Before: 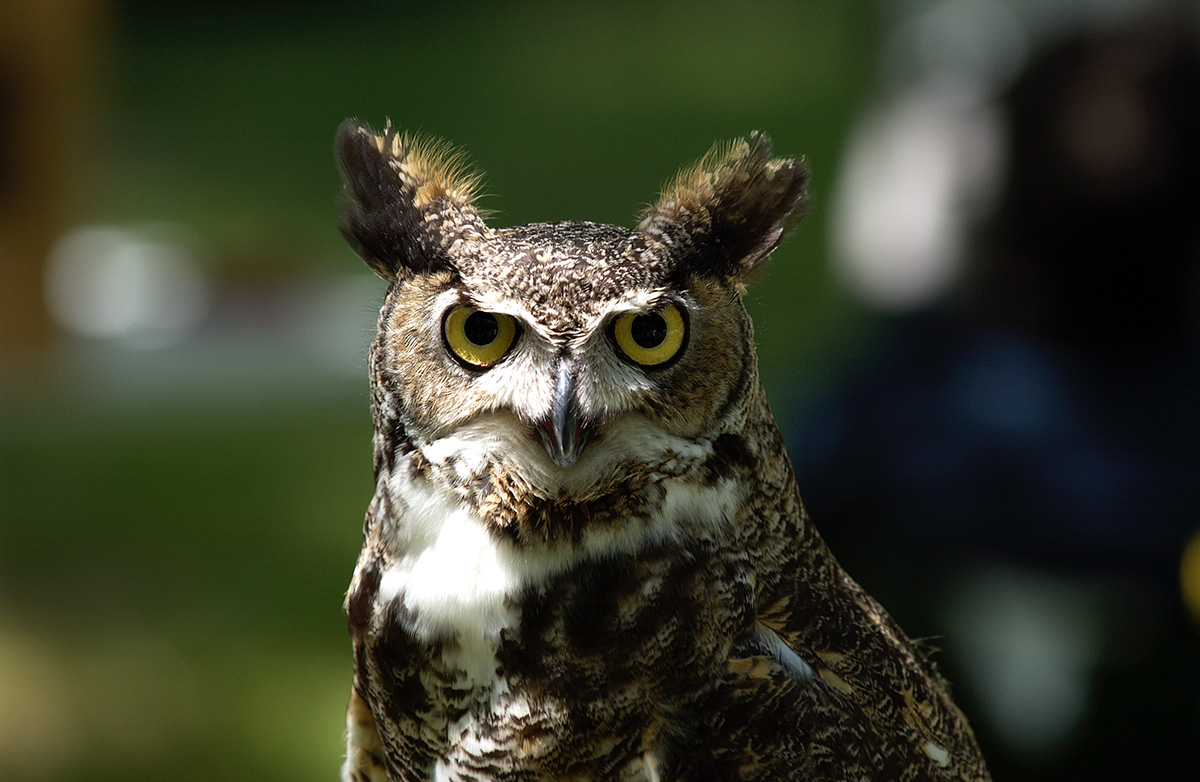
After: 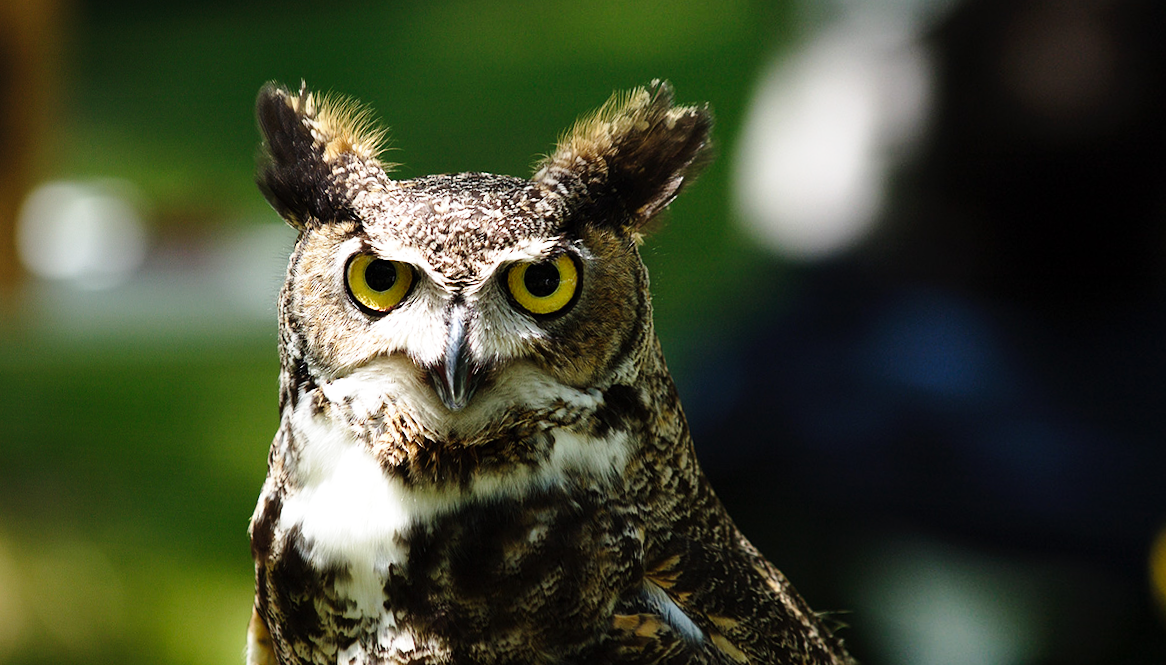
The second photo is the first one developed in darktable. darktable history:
rotate and perspective: rotation 1.69°, lens shift (vertical) -0.023, lens shift (horizontal) -0.291, crop left 0.025, crop right 0.988, crop top 0.092, crop bottom 0.842
crop: left 0.434%, top 0.485%, right 0.244%, bottom 0.386%
base curve: curves: ch0 [(0, 0) (0.028, 0.03) (0.121, 0.232) (0.46, 0.748) (0.859, 0.968) (1, 1)], preserve colors none
